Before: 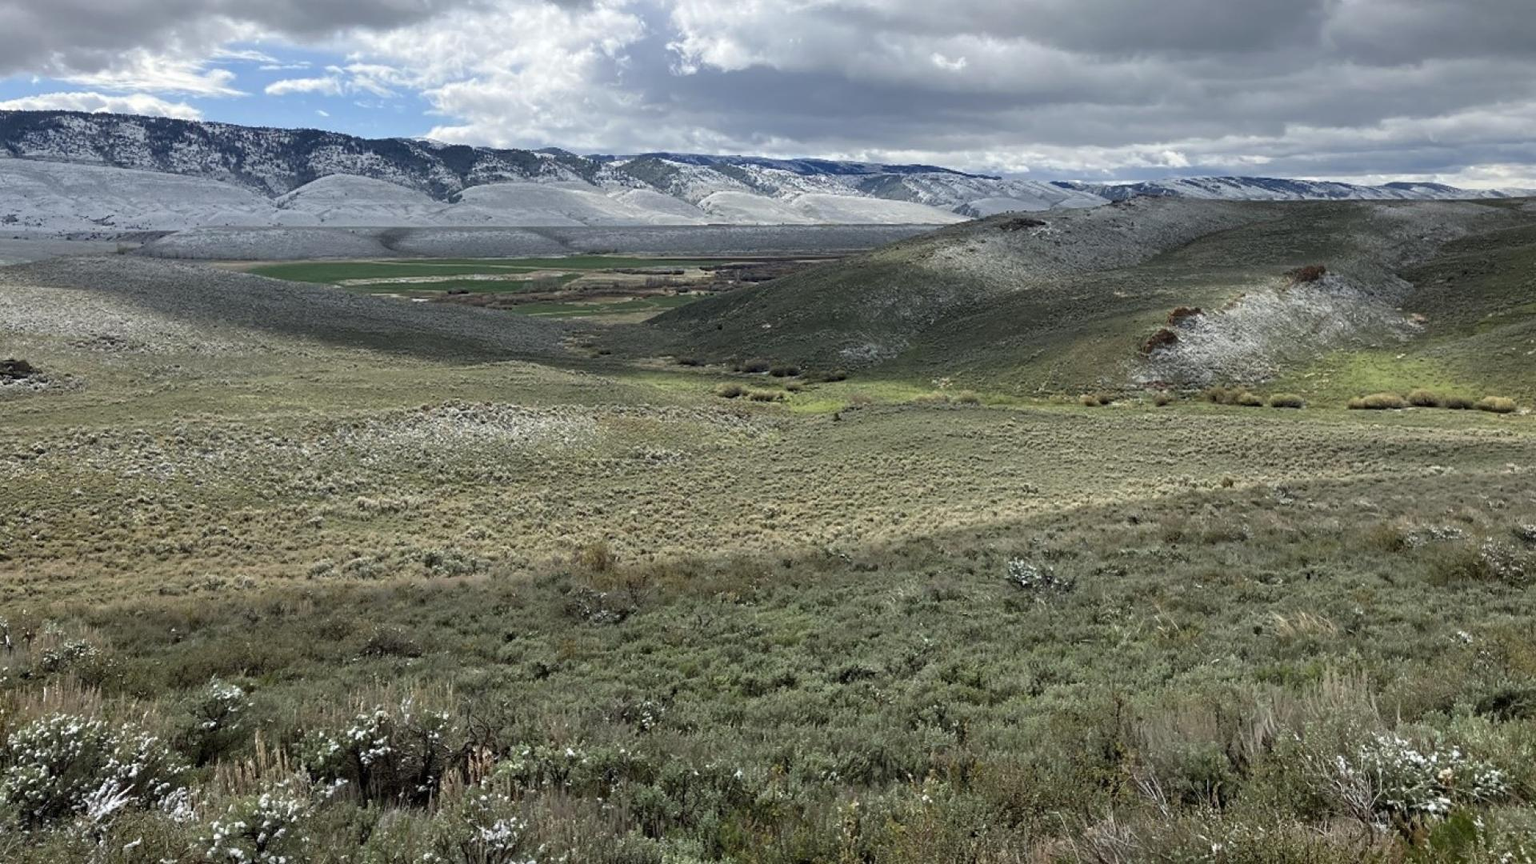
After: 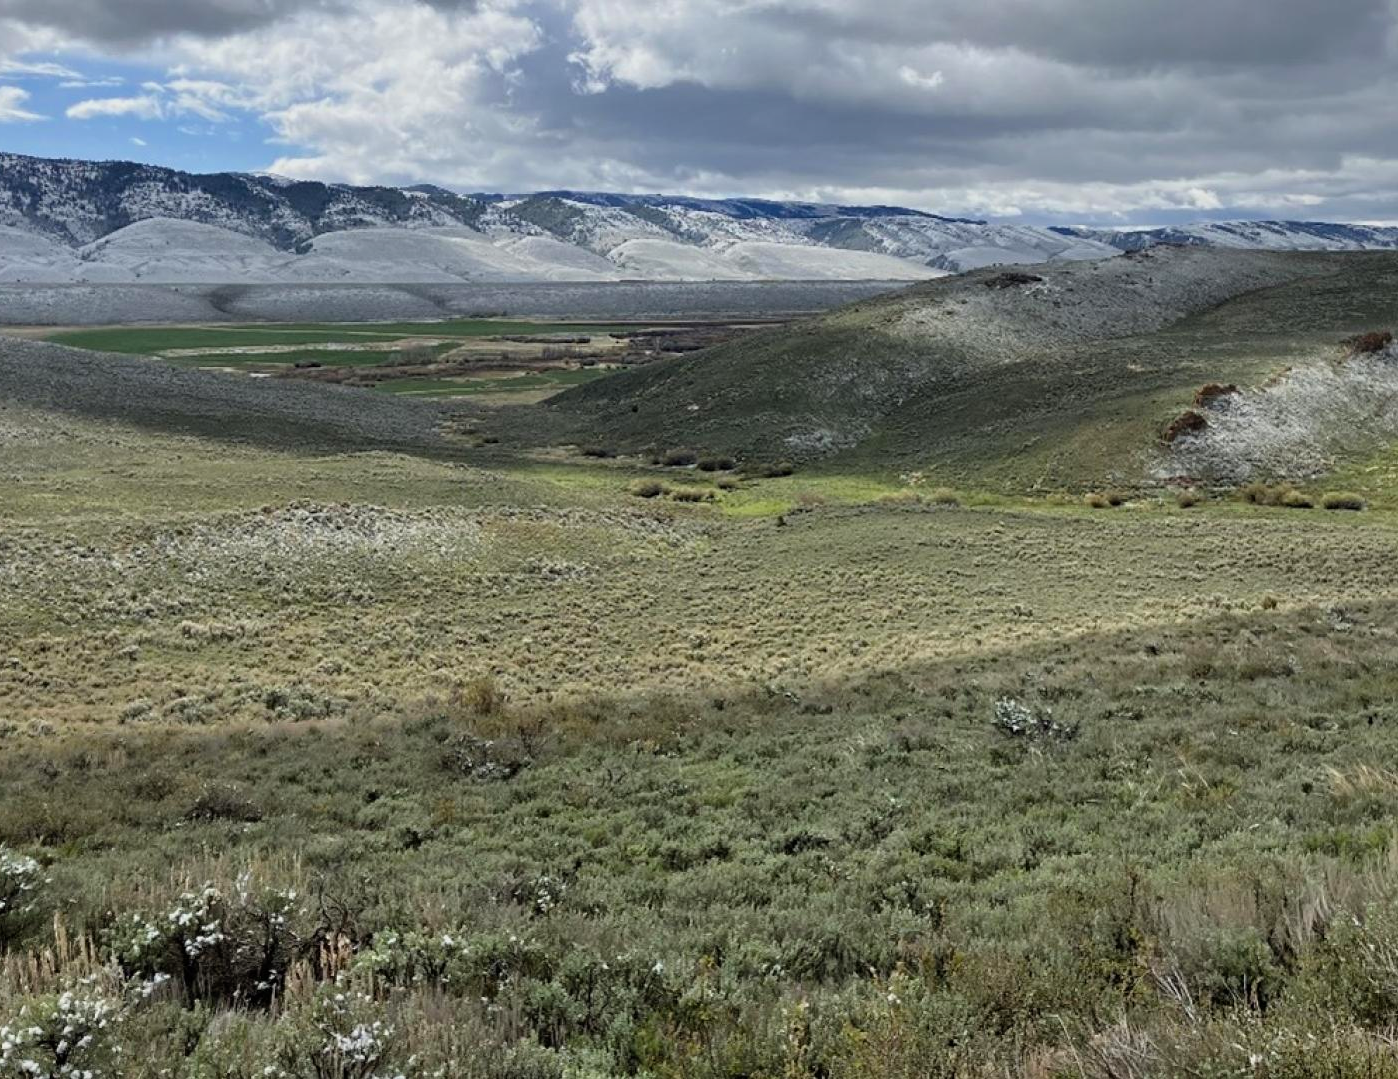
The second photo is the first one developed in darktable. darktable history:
filmic rgb: black relative exposure -11.34 EV, white relative exposure 3.24 EV, hardness 6.82, color science v6 (2022)
crop: left 13.836%, right 13.3%
shadows and highlights: low approximation 0.01, soften with gaussian
color balance rgb: perceptual saturation grading › global saturation 18.952%
